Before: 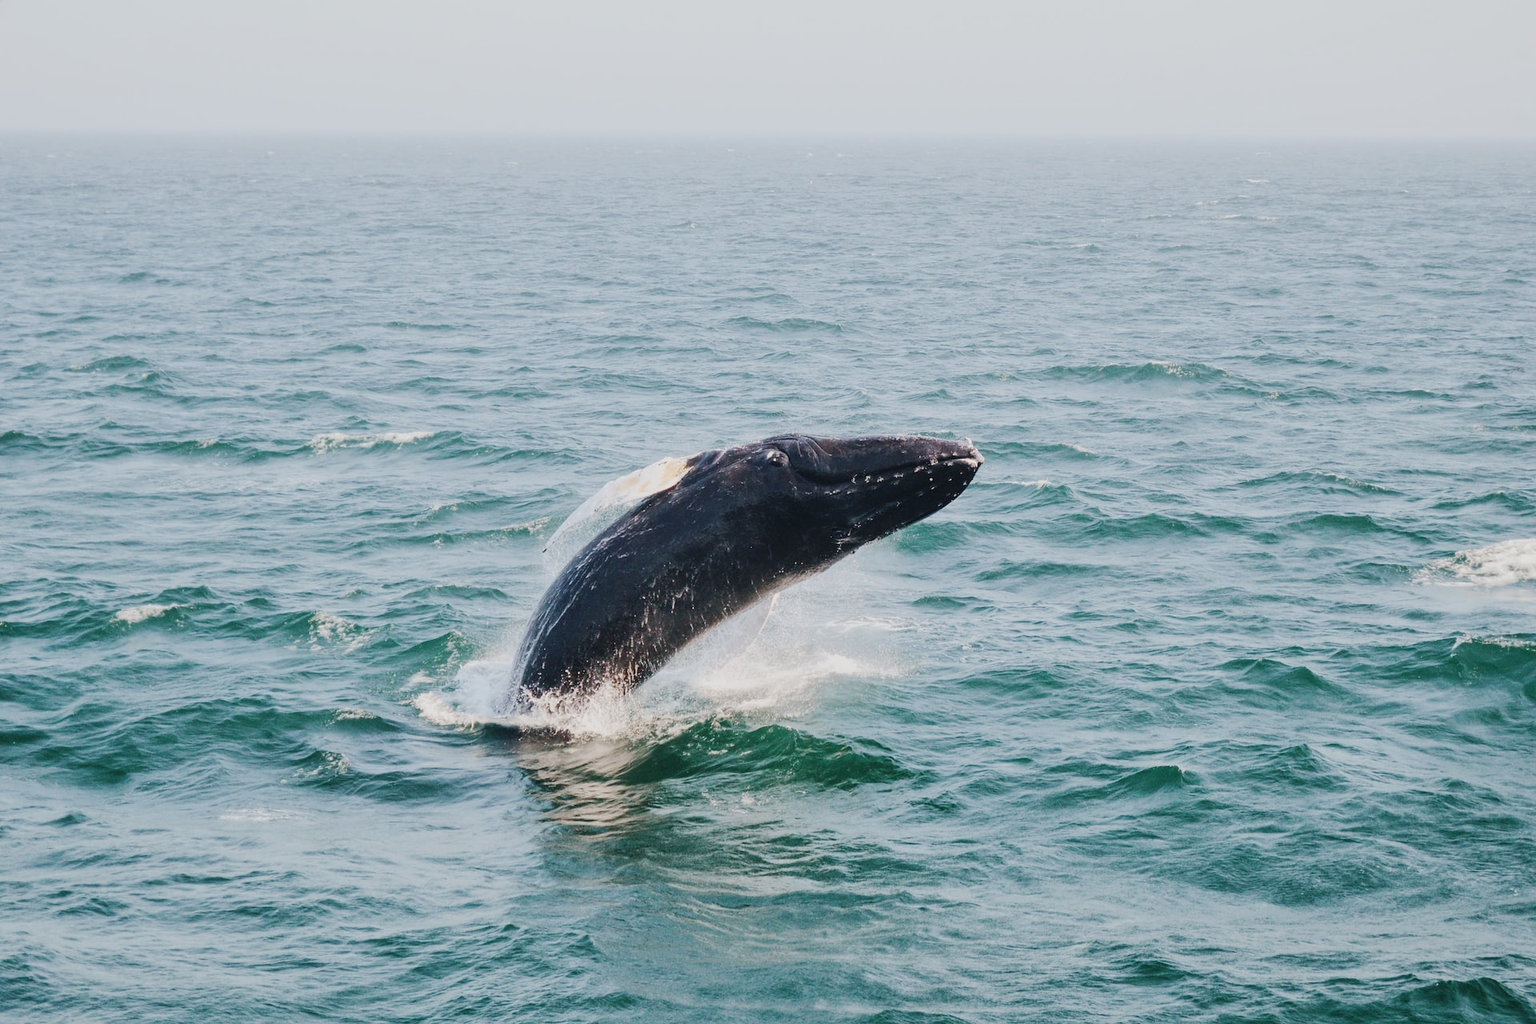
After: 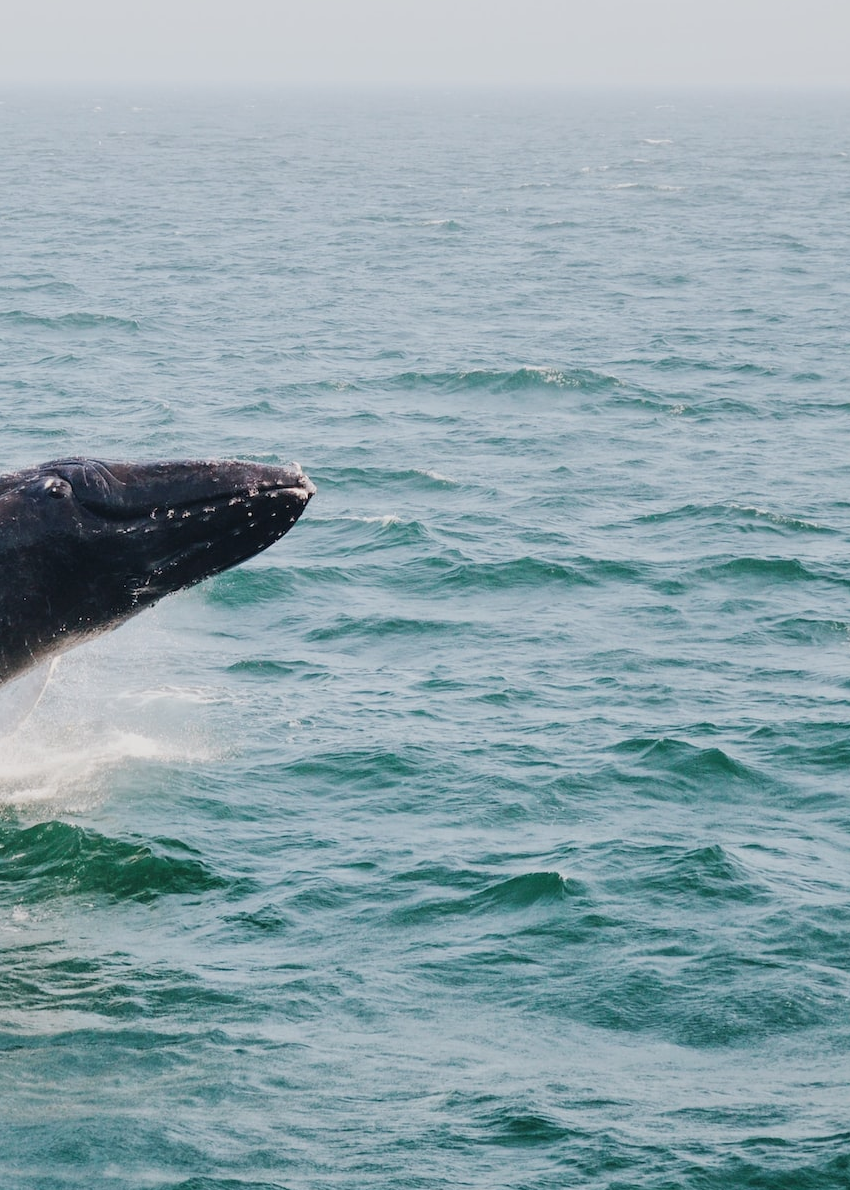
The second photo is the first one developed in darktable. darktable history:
crop: left 47.628%, top 6.643%, right 7.874%
rotate and perspective: crop left 0, crop top 0
